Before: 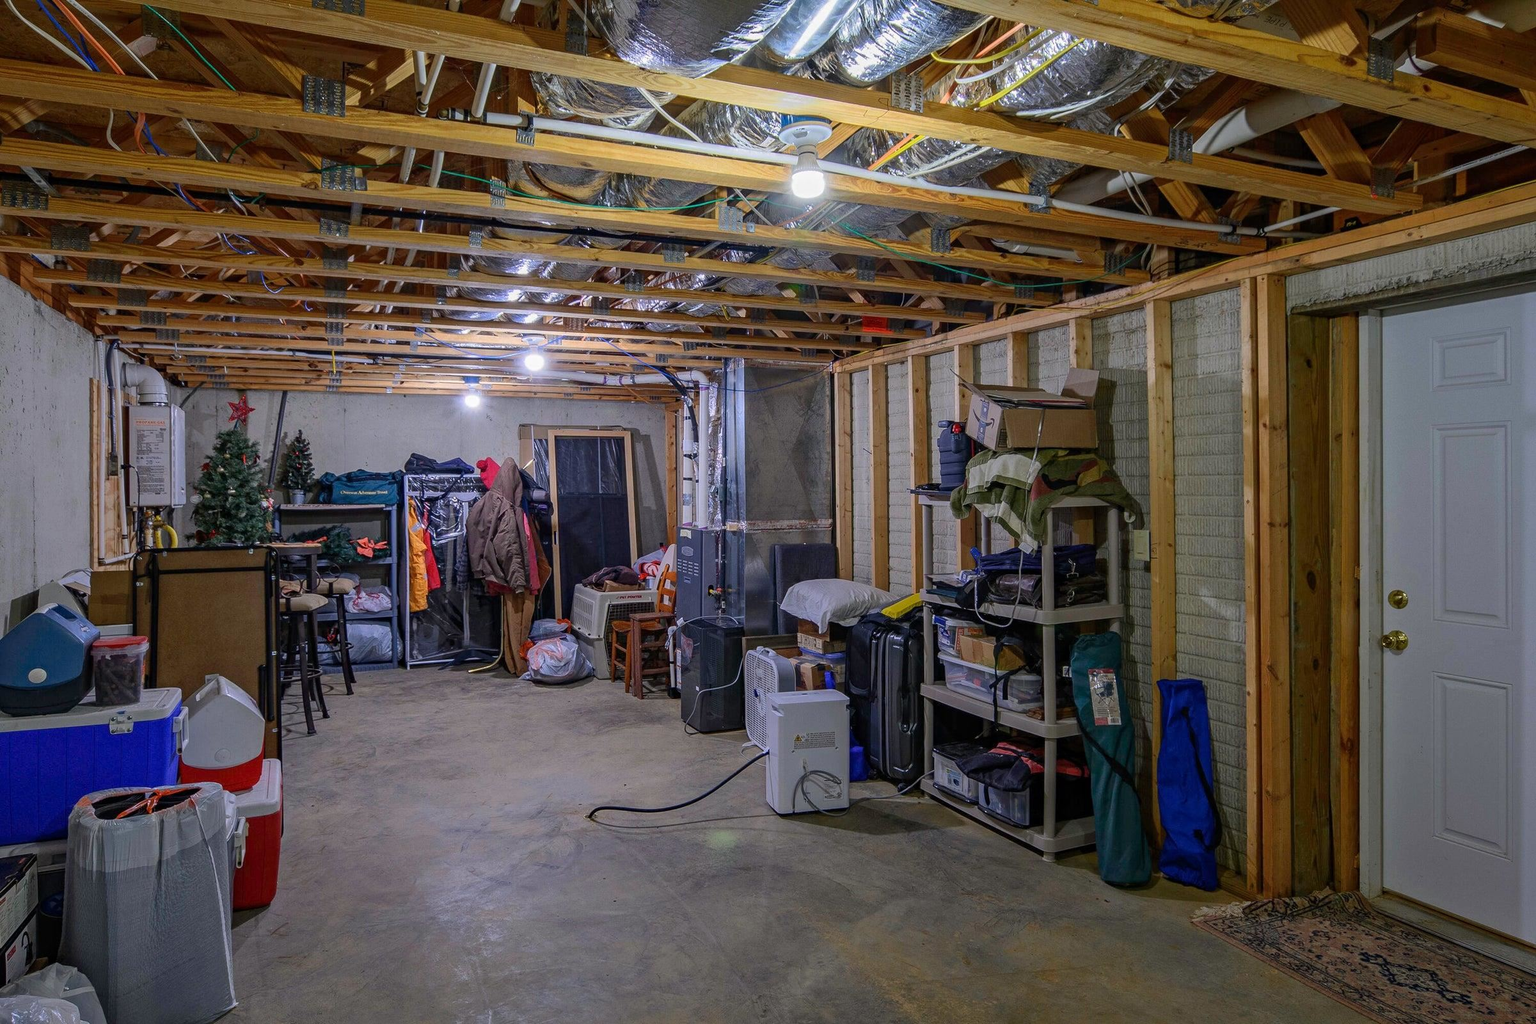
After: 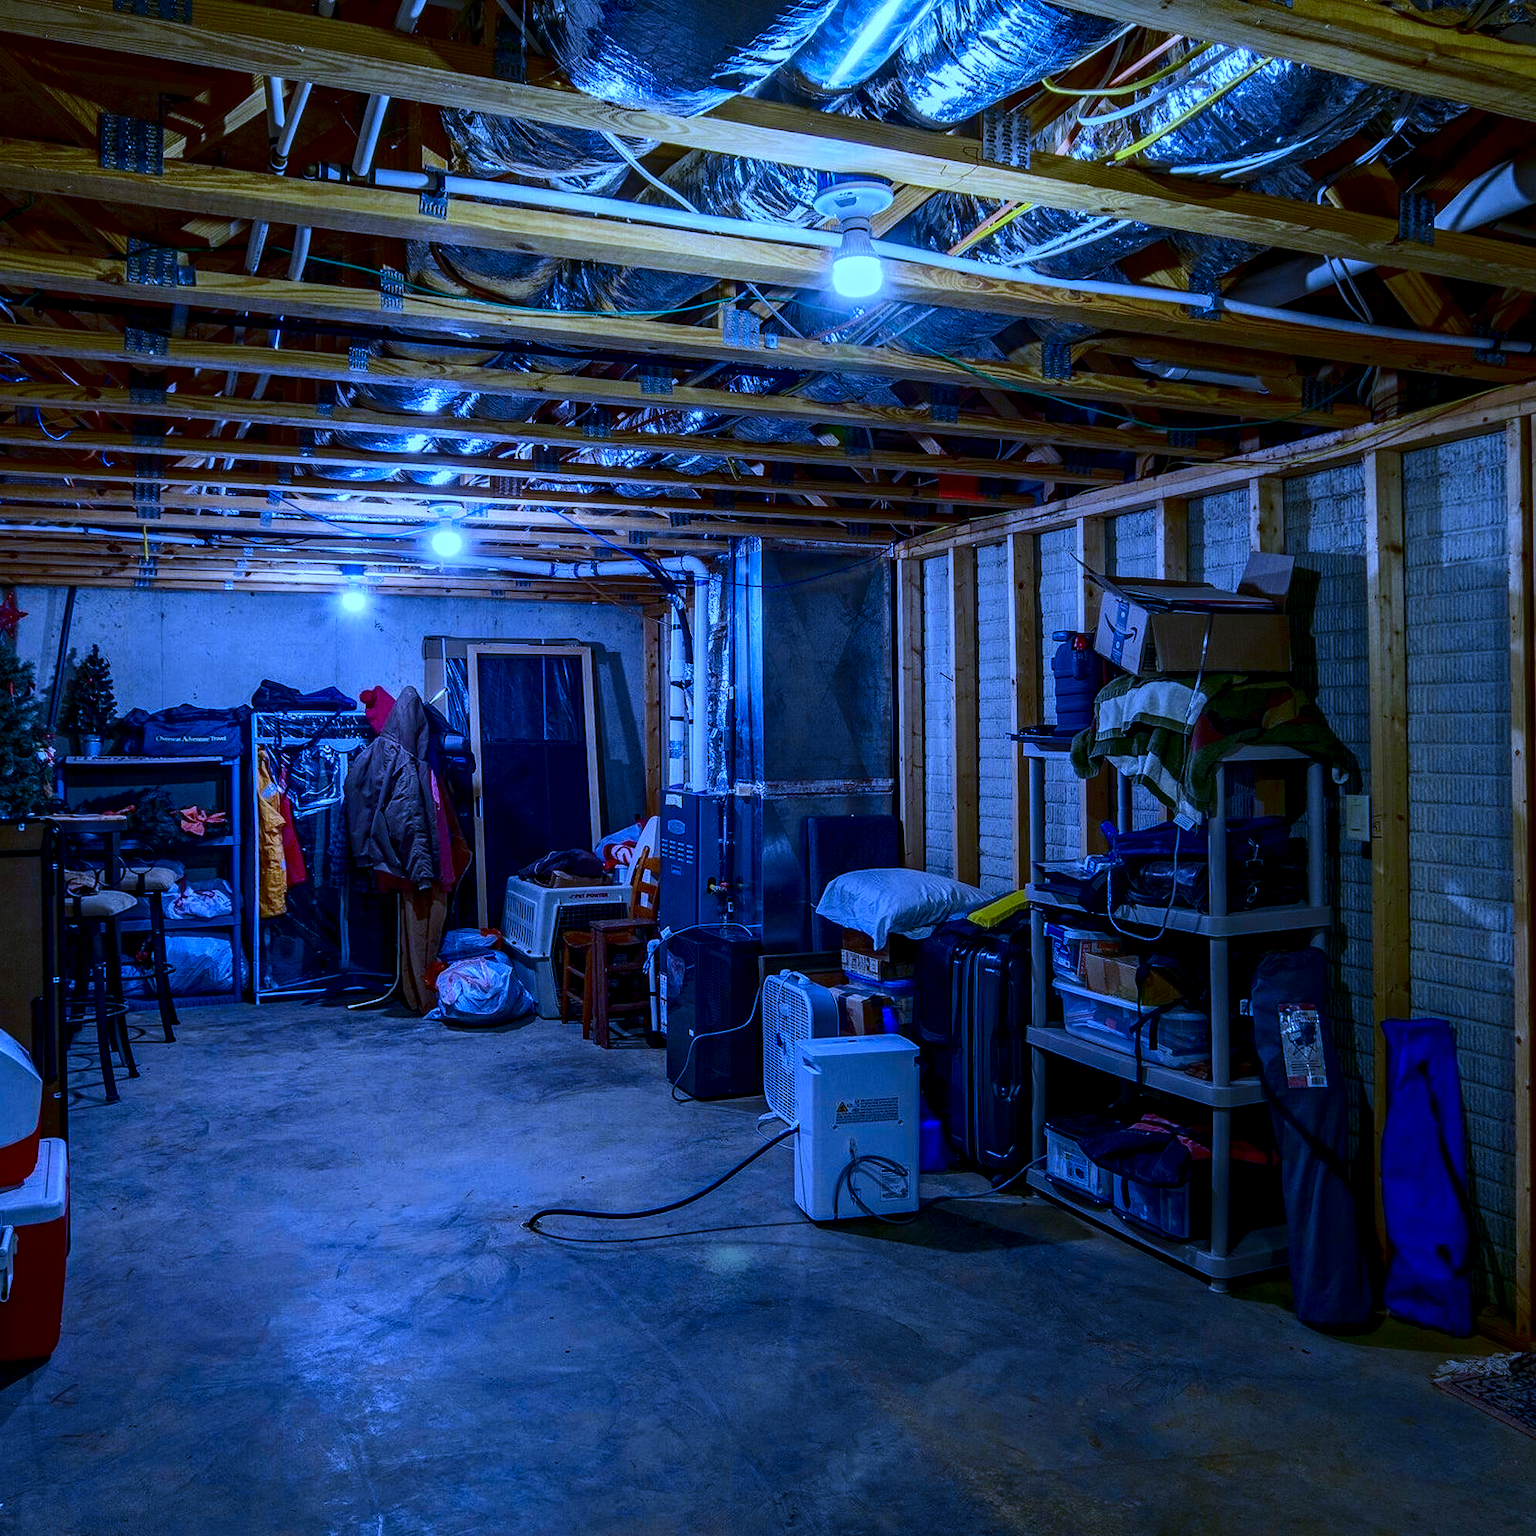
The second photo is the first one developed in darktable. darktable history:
local contrast: on, module defaults
color correction: highlights a* -0.772, highlights b* -8.92
white balance: red 0.766, blue 1.537
crop: left 15.419%, right 17.914%
contrast brightness saturation: contrast 0.19, brightness -0.24, saturation 0.11
